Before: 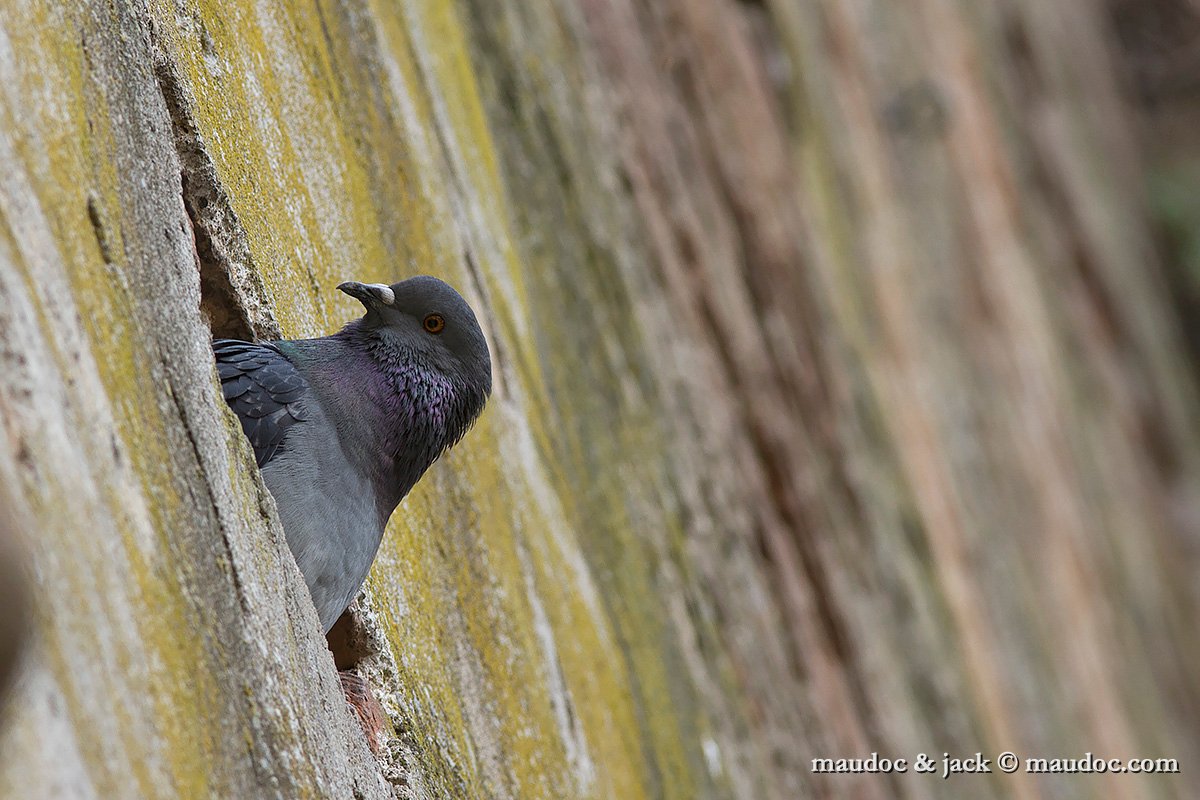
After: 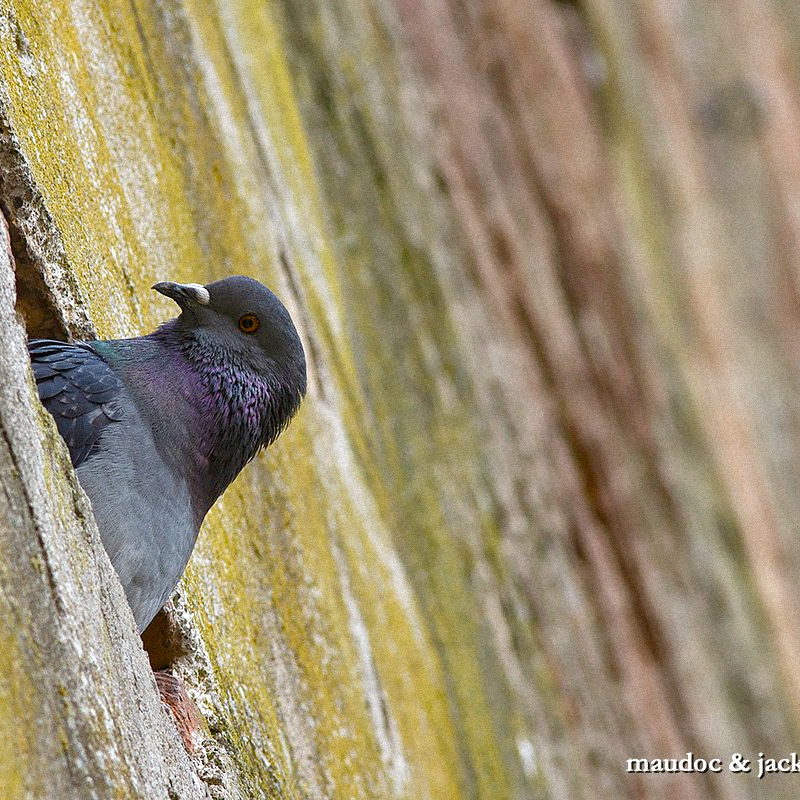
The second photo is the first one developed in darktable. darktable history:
color balance rgb: perceptual saturation grading › global saturation 25%, perceptual saturation grading › highlights -50%, perceptual saturation grading › shadows 30%, perceptual brilliance grading › global brilliance 12%, global vibrance 20%
crop and rotate: left 15.446%, right 17.836%
grain: mid-tones bias 0%
